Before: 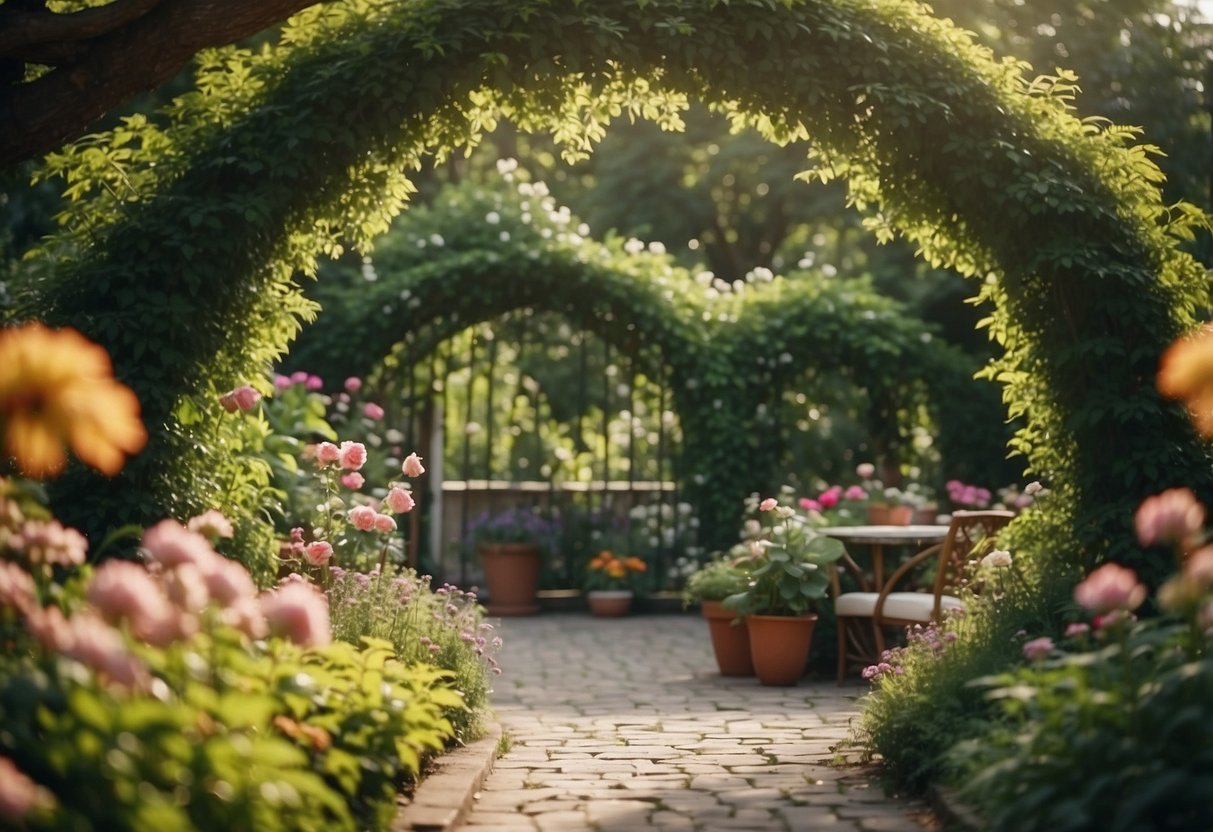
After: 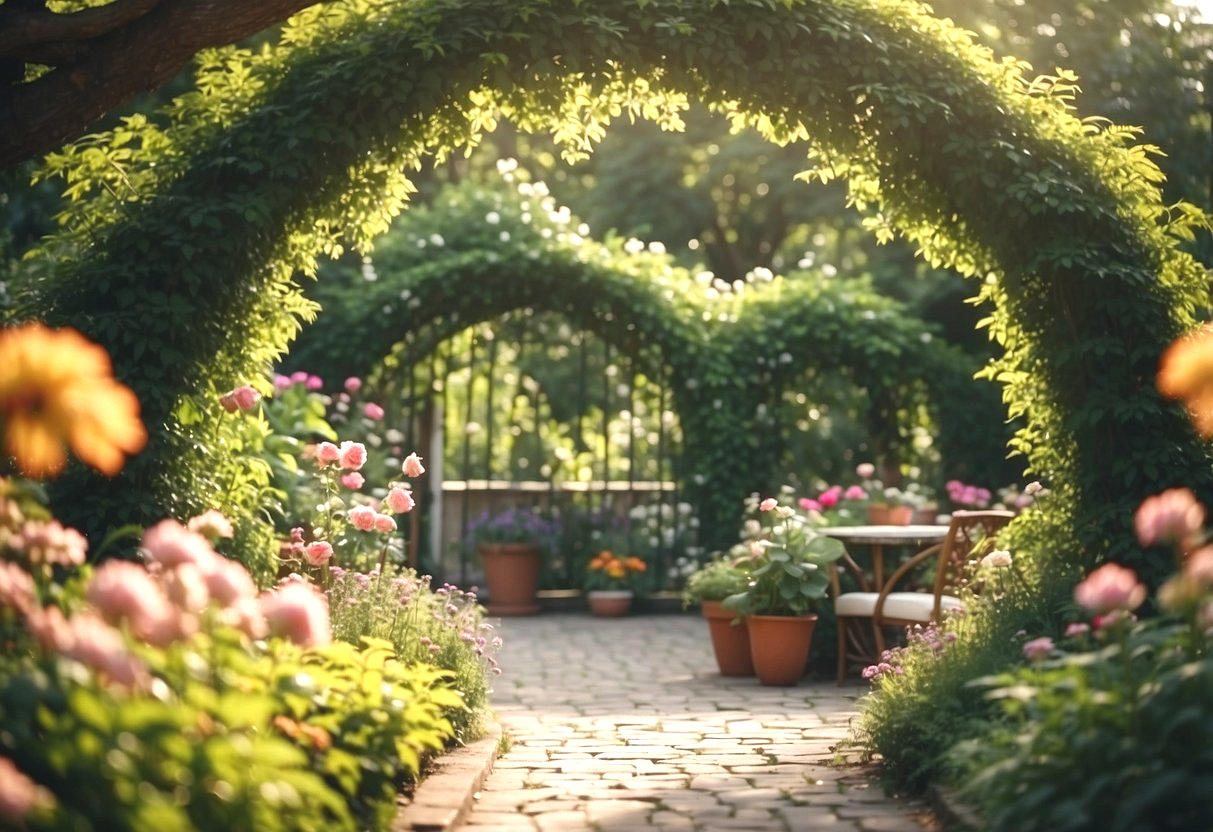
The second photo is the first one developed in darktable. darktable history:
contrast equalizer: octaves 7, y [[0.5, 0.5, 0.472, 0.5, 0.5, 0.5], [0.5 ×6], [0.5 ×6], [0 ×6], [0 ×6]]
exposure: black level correction -0.002, exposure 0.715 EV, compensate exposure bias true, compensate highlight preservation false
